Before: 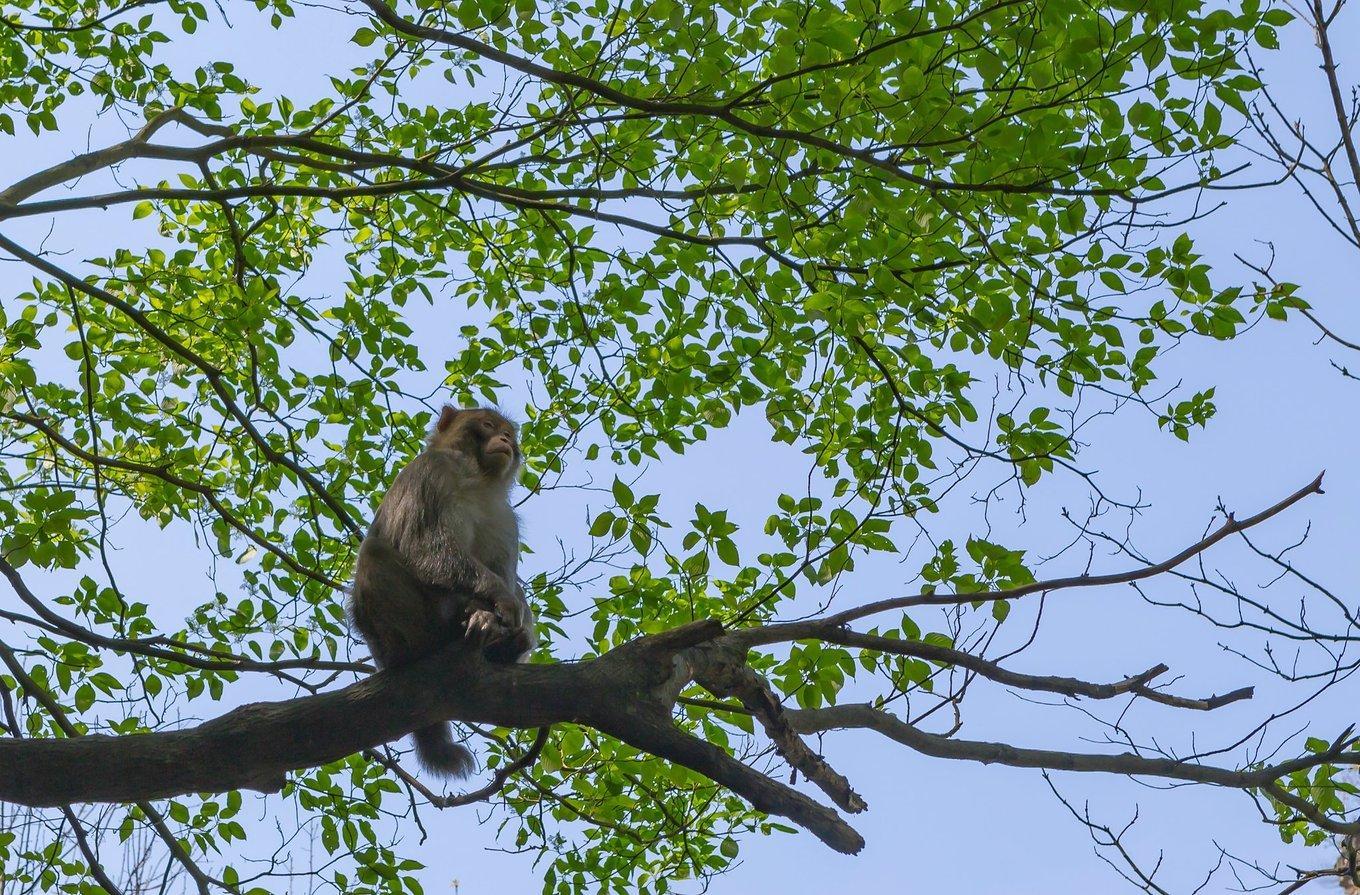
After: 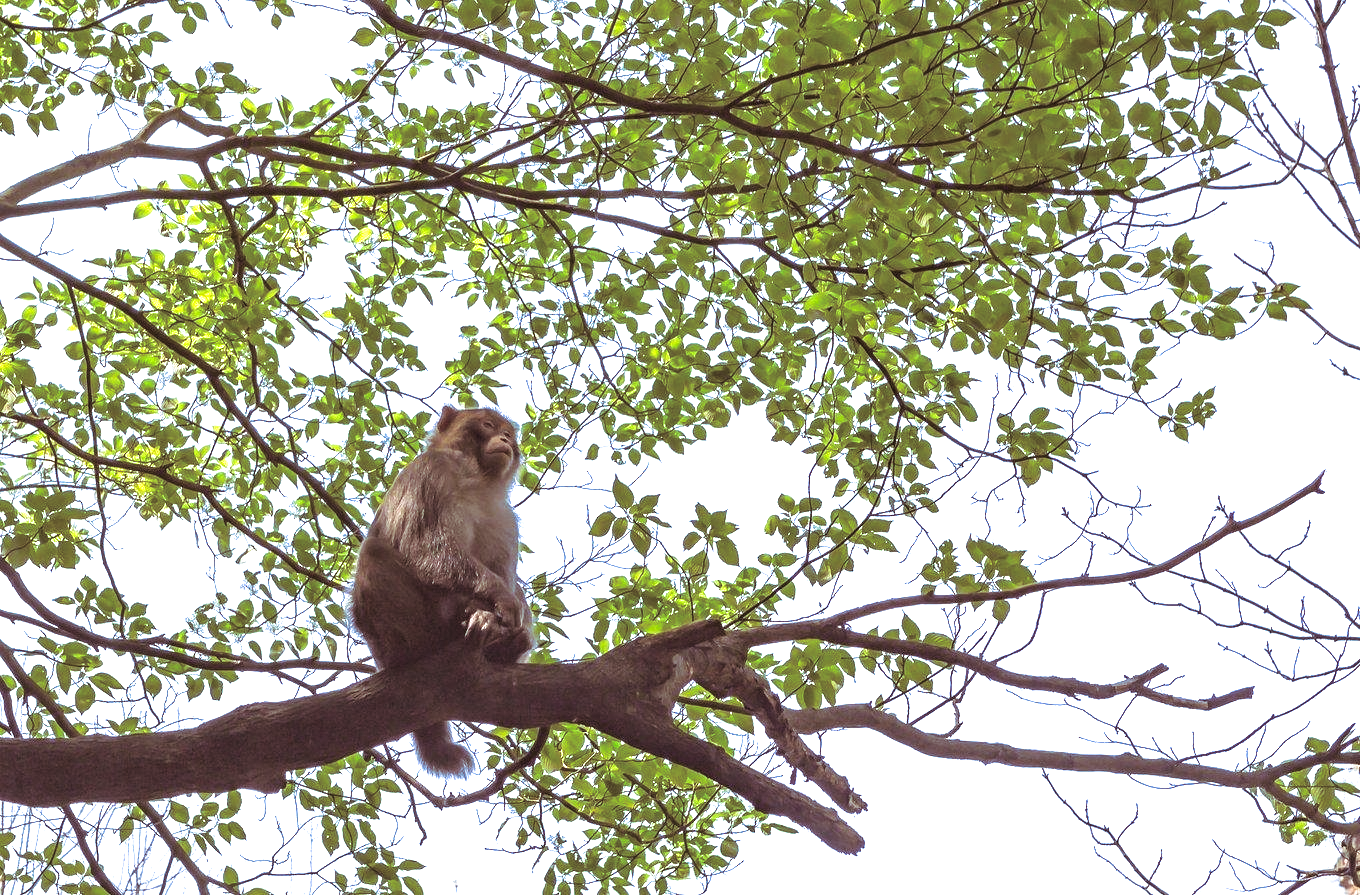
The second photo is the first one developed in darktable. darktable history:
exposure: black level correction 0, exposure 1.198 EV, compensate exposure bias true, compensate highlight preservation false
white balance: emerald 1
split-toning: shadows › saturation 0.41, highlights › saturation 0, compress 33.55%
